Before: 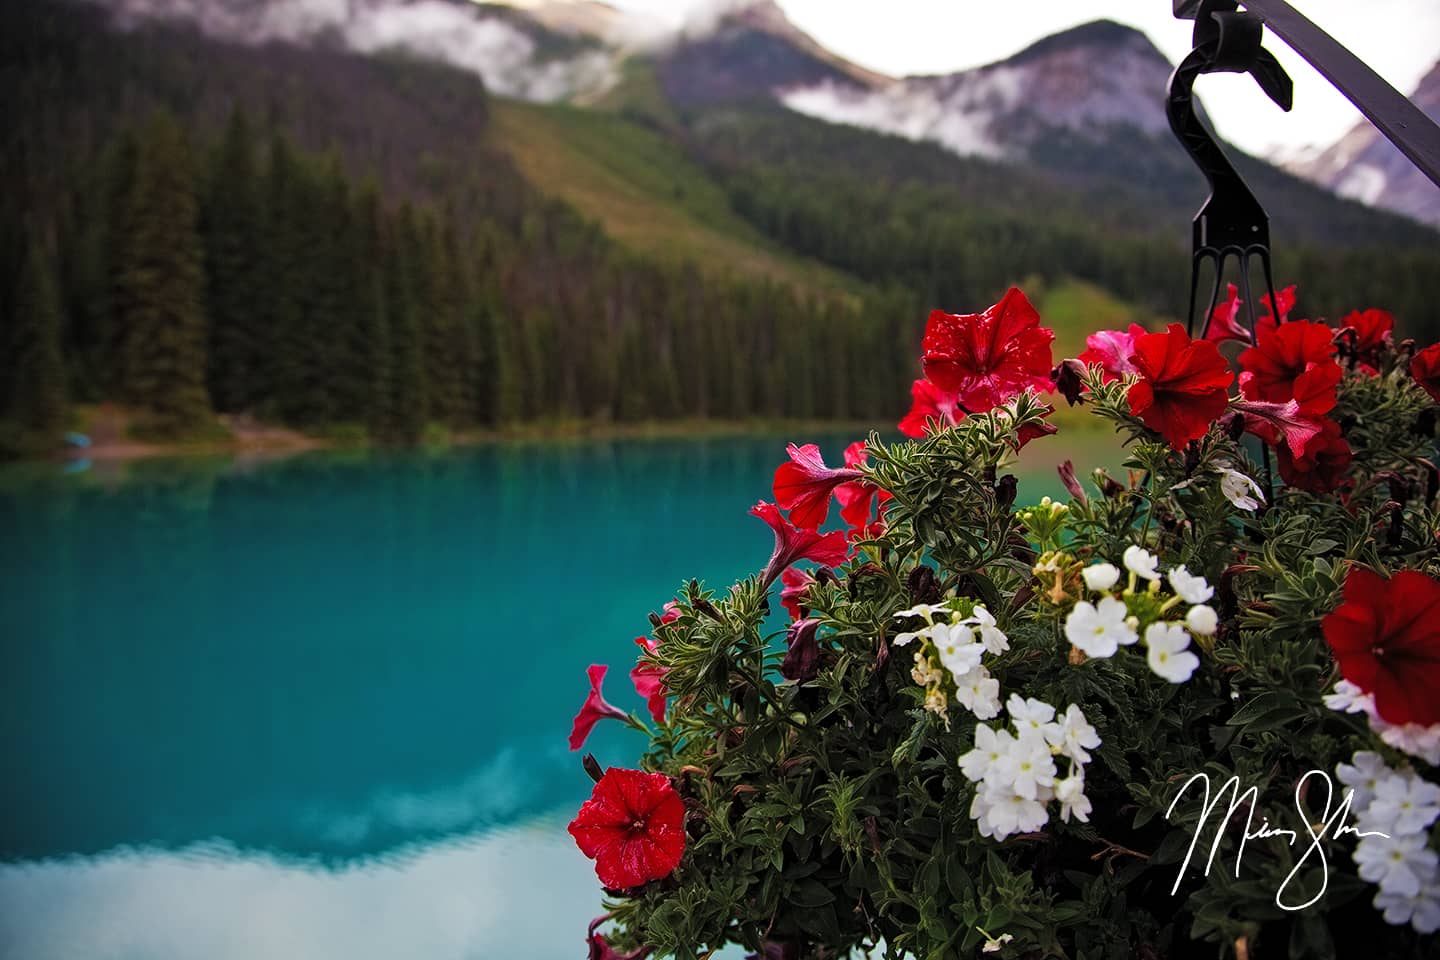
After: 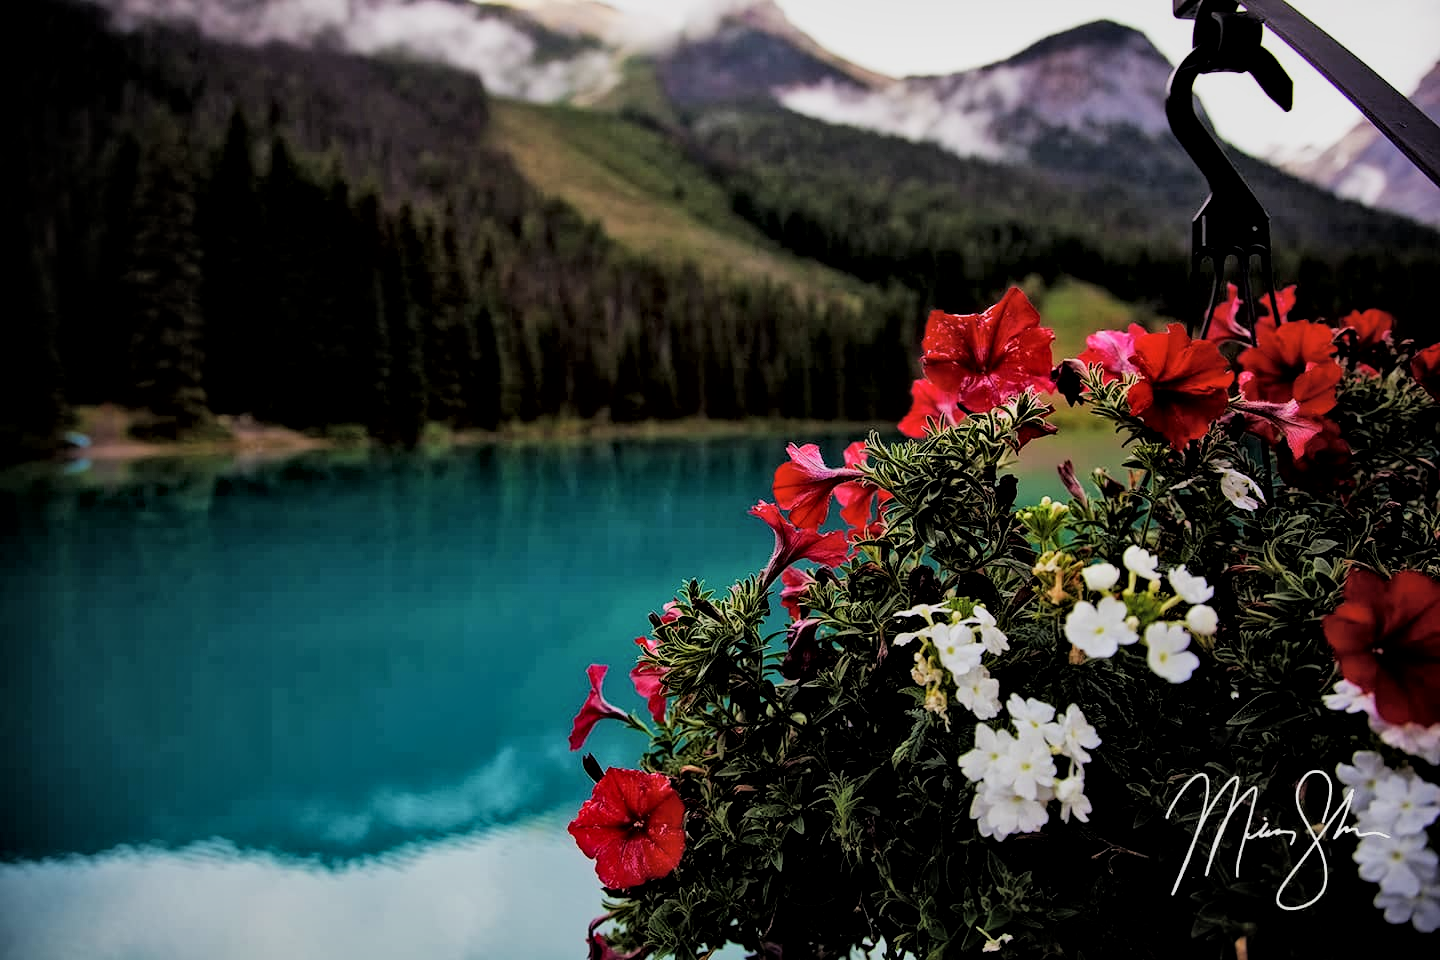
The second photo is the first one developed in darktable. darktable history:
local contrast: mode bilateral grid, contrast 21, coarseness 50, detail 171%, midtone range 0.2
filmic rgb: black relative exposure -5.01 EV, white relative exposure 3.98 EV, hardness 2.88, contrast 1.199
